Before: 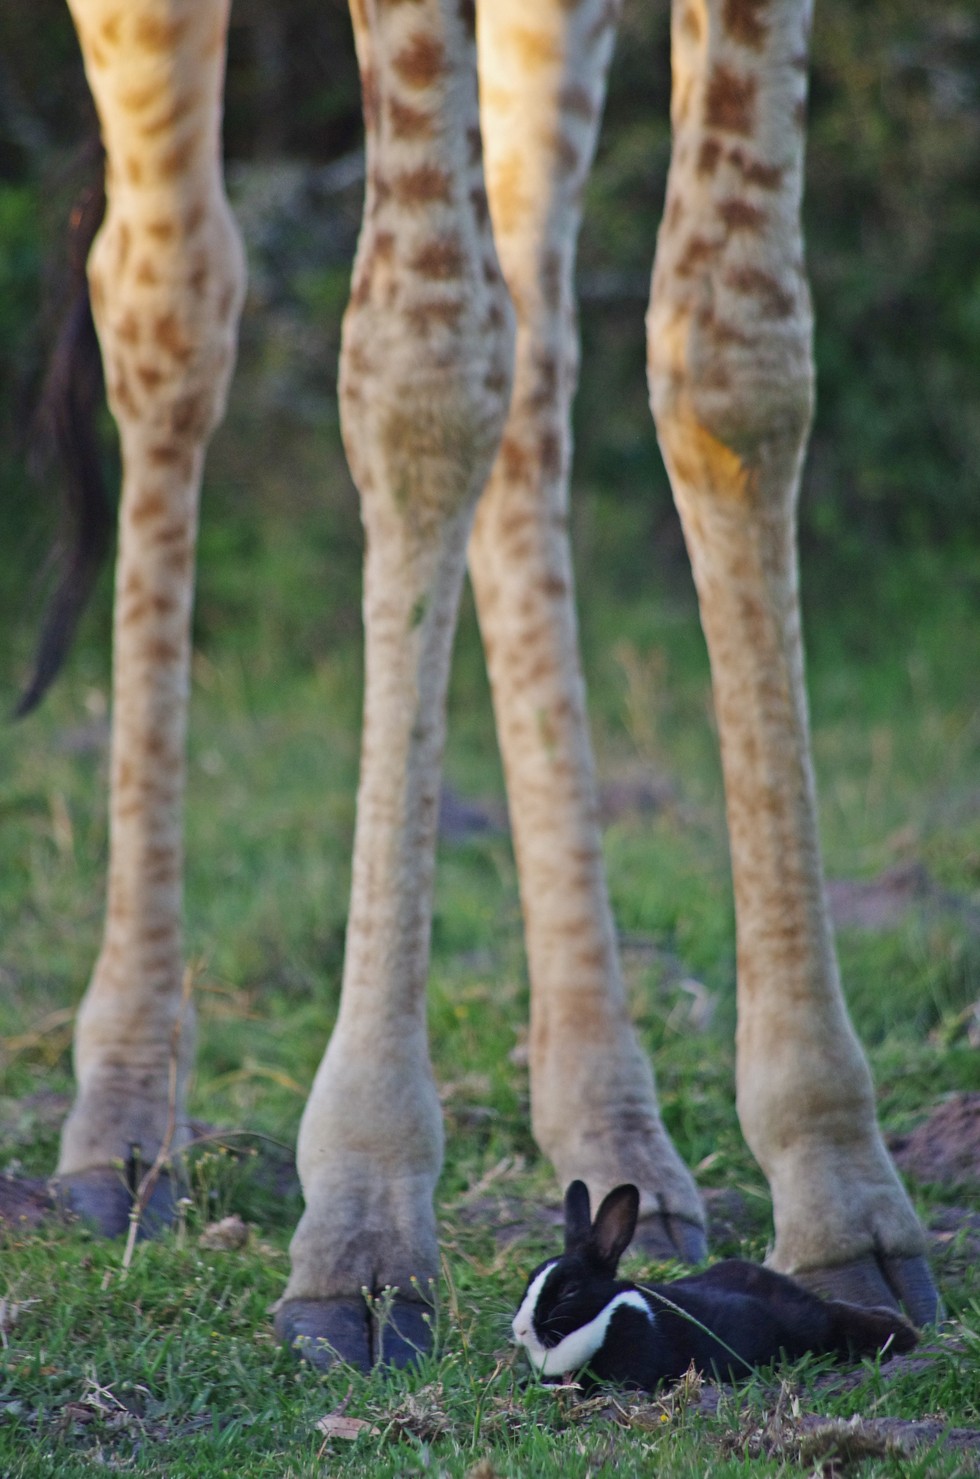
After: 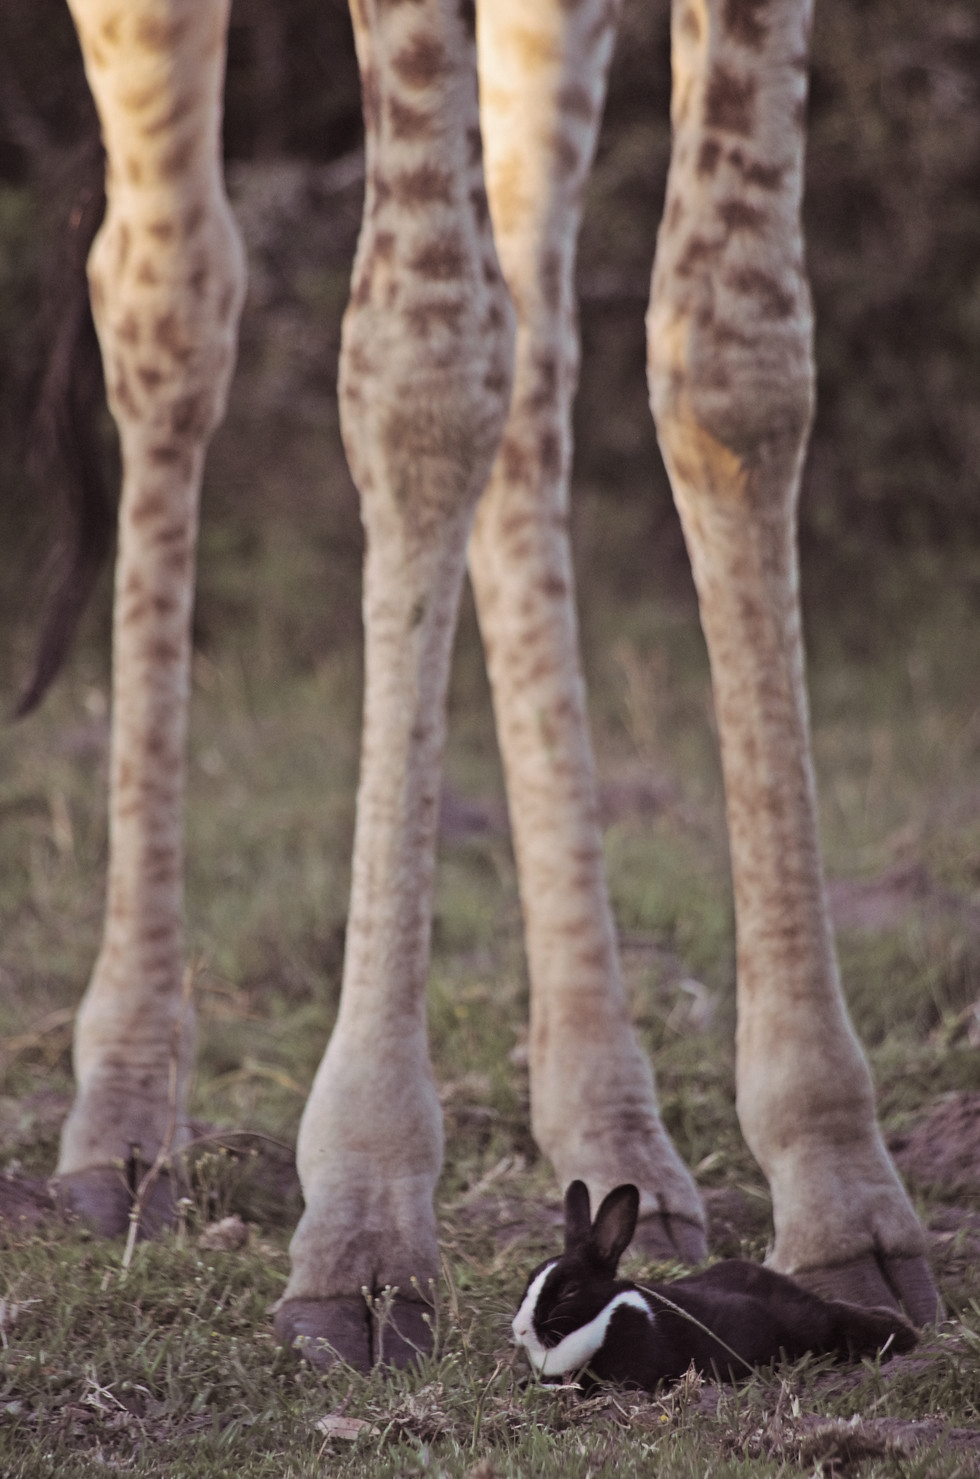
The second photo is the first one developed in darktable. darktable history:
split-toning: shadows › saturation 0.24, highlights › hue 54°, highlights › saturation 0.24
color correction: highlights a* 5.59, highlights b* 5.24, saturation 0.68
